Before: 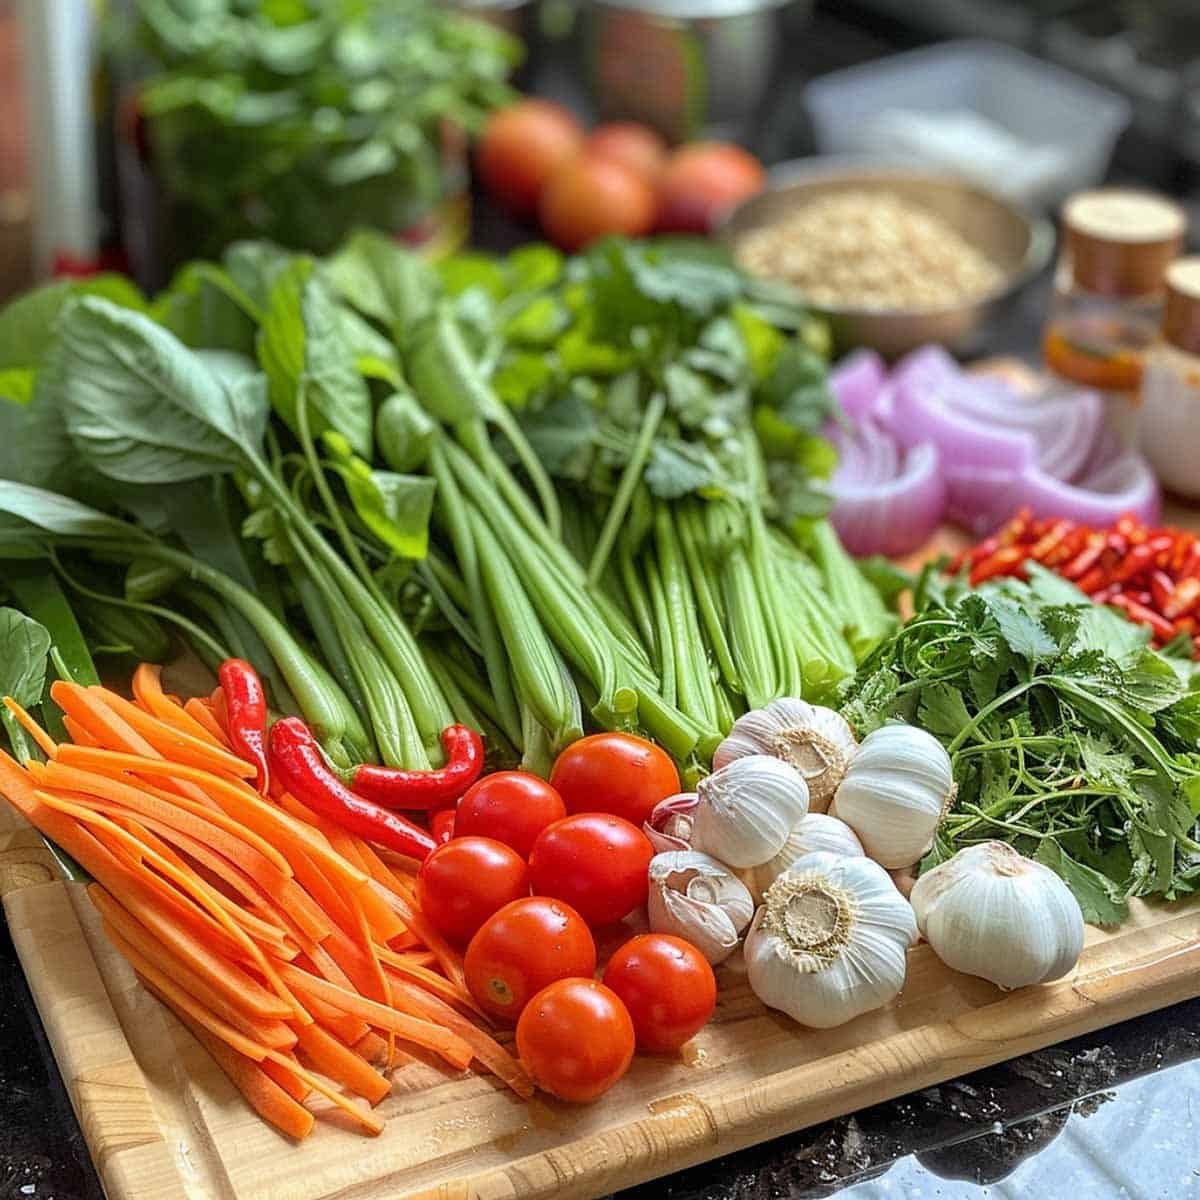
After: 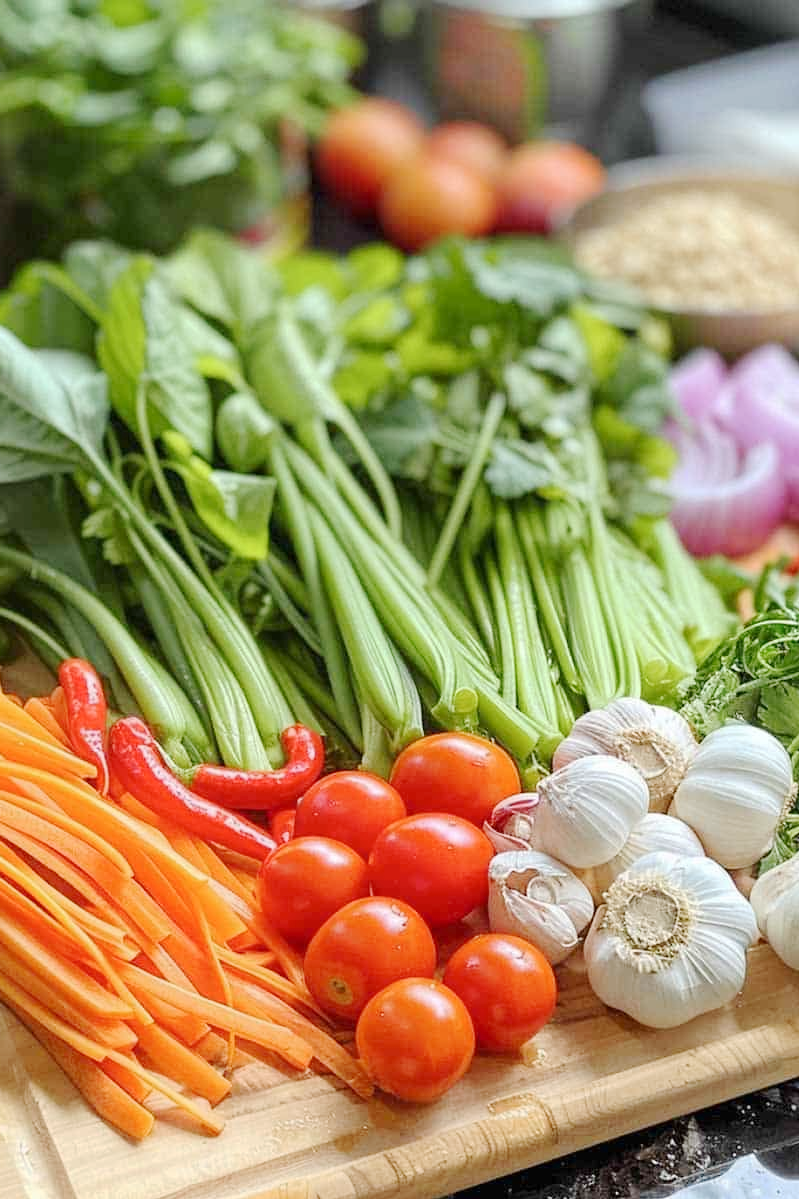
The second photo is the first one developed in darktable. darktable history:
base curve: curves: ch0 [(0, 0) (0.158, 0.273) (0.879, 0.895) (1, 1)], preserve colors none
crop and rotate: left 13.409%, right 19.924%
